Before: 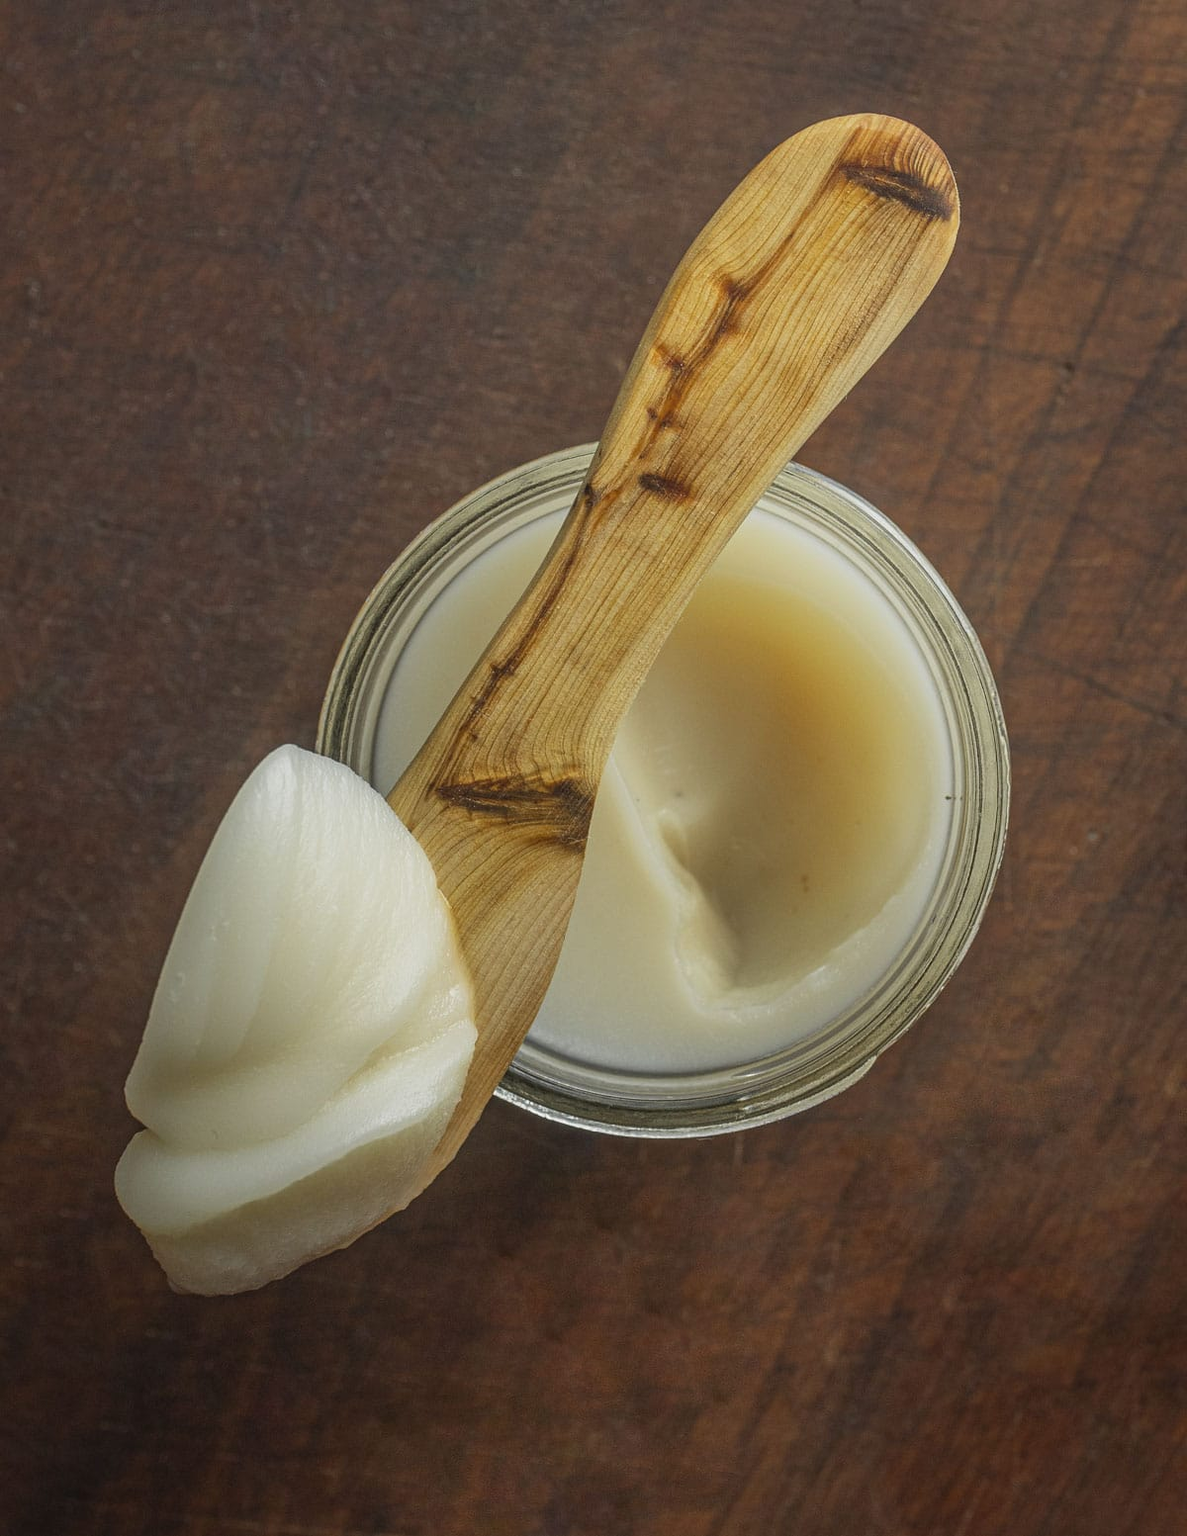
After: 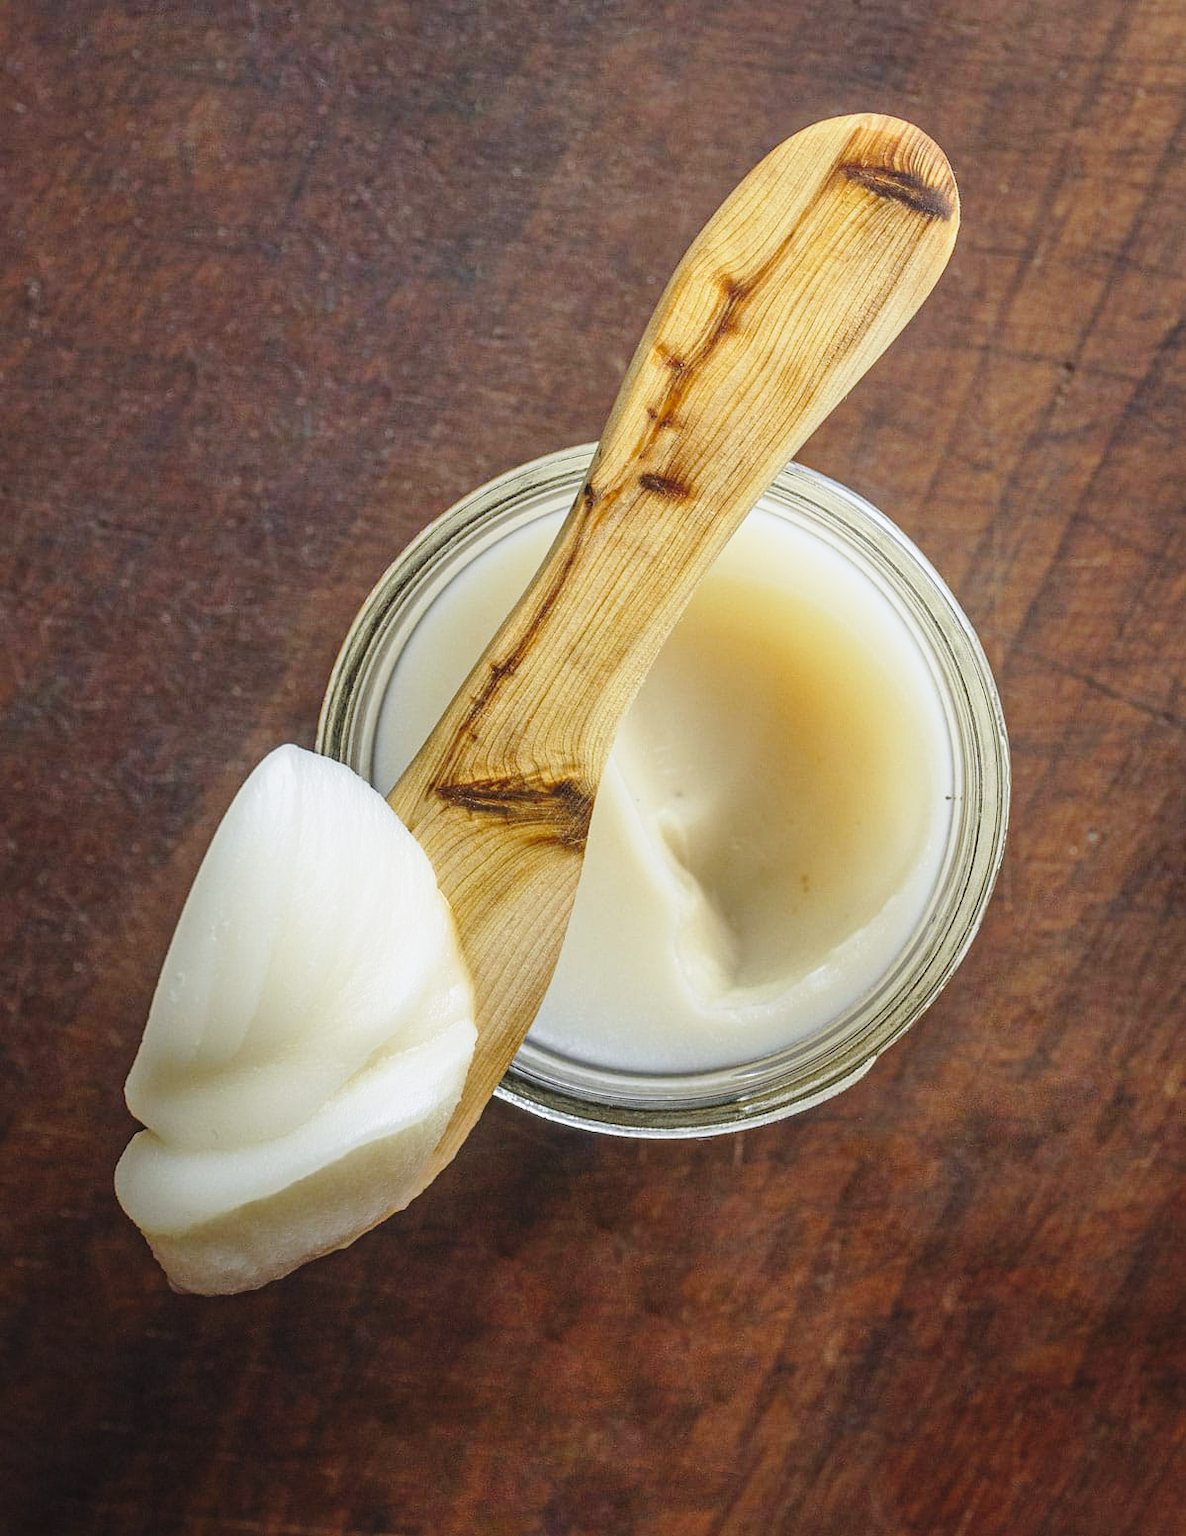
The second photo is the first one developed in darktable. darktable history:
base curve: curves: ch0 [(0, 0) (0.028, 0.03) (0.121, 0.232) (0.46, 0.748) (0.859, 0.968) (1, 1)], preserve colors none
local contrast: mode bilateral grid, contrast 15, coarseness 36, detail 104%, midtone range 0.2
color calibration: illuminant as shot in camera, x 0.358, y 0.373, temperature 4628.91 K
